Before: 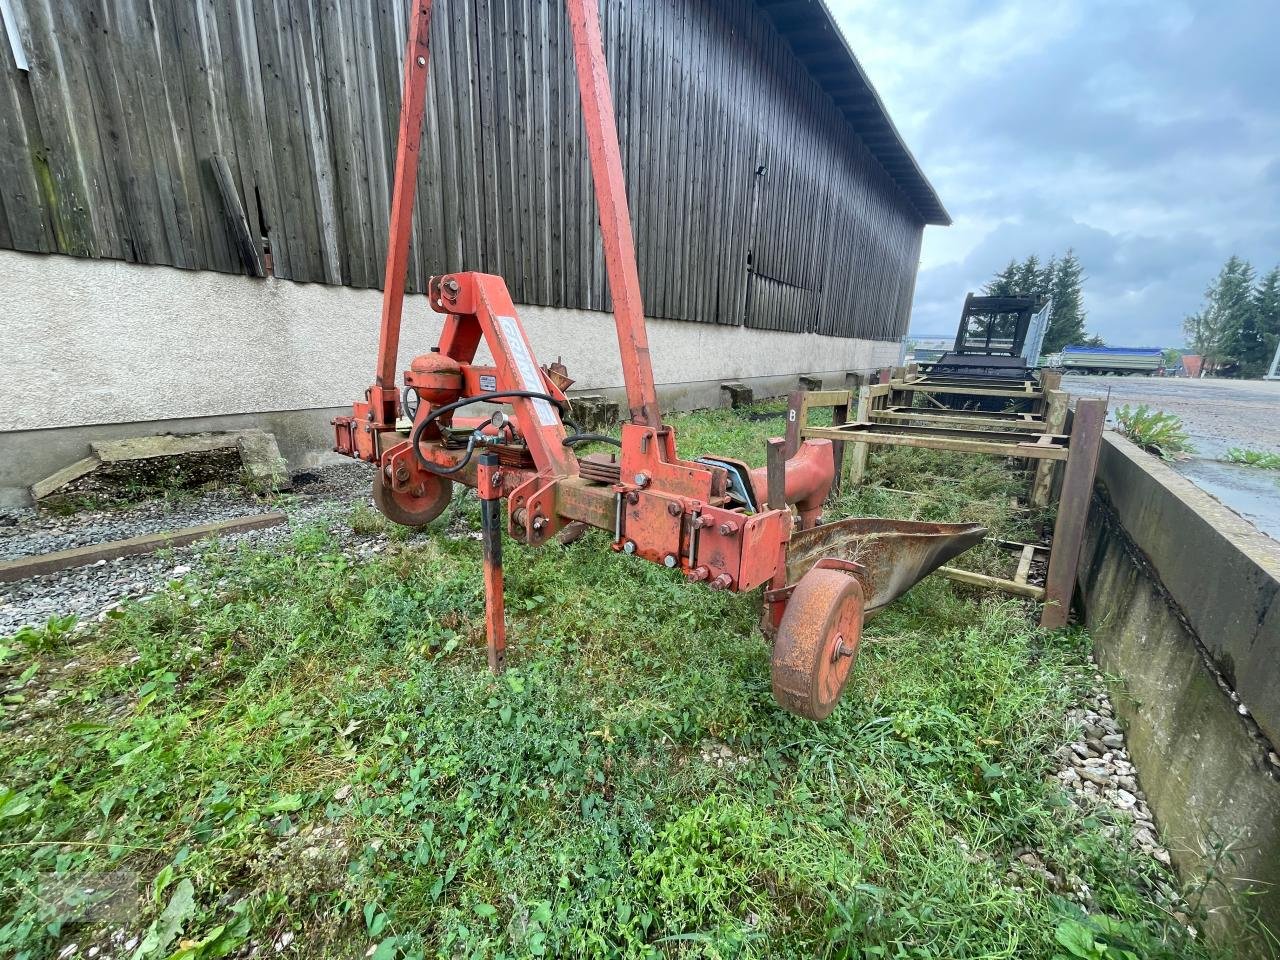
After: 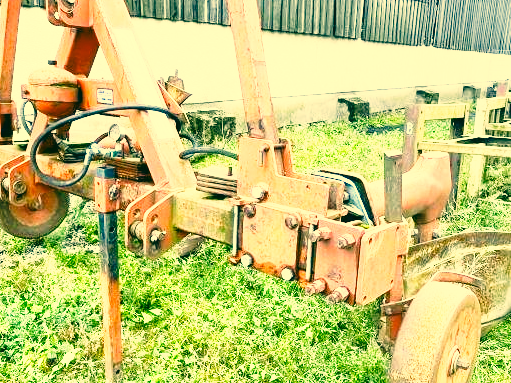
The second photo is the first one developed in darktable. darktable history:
crop: left 30%, top 30%, right 30%, bottom 30%
base curve: curves: ch0 [(0, 0) (0.026, 0.03) (0.109, 0.232) (0.351, 0.748) (0.669, 0.968) (1, 1)], preserve colors none
exposure: exposure 0.785 EV, compensate highlight preservation false
color correction: highlights a* 1.83, highlights b* 34.02, shadows a* -36.68, shadows b* -5.48
white balance: red 0.967, blue 1.049
